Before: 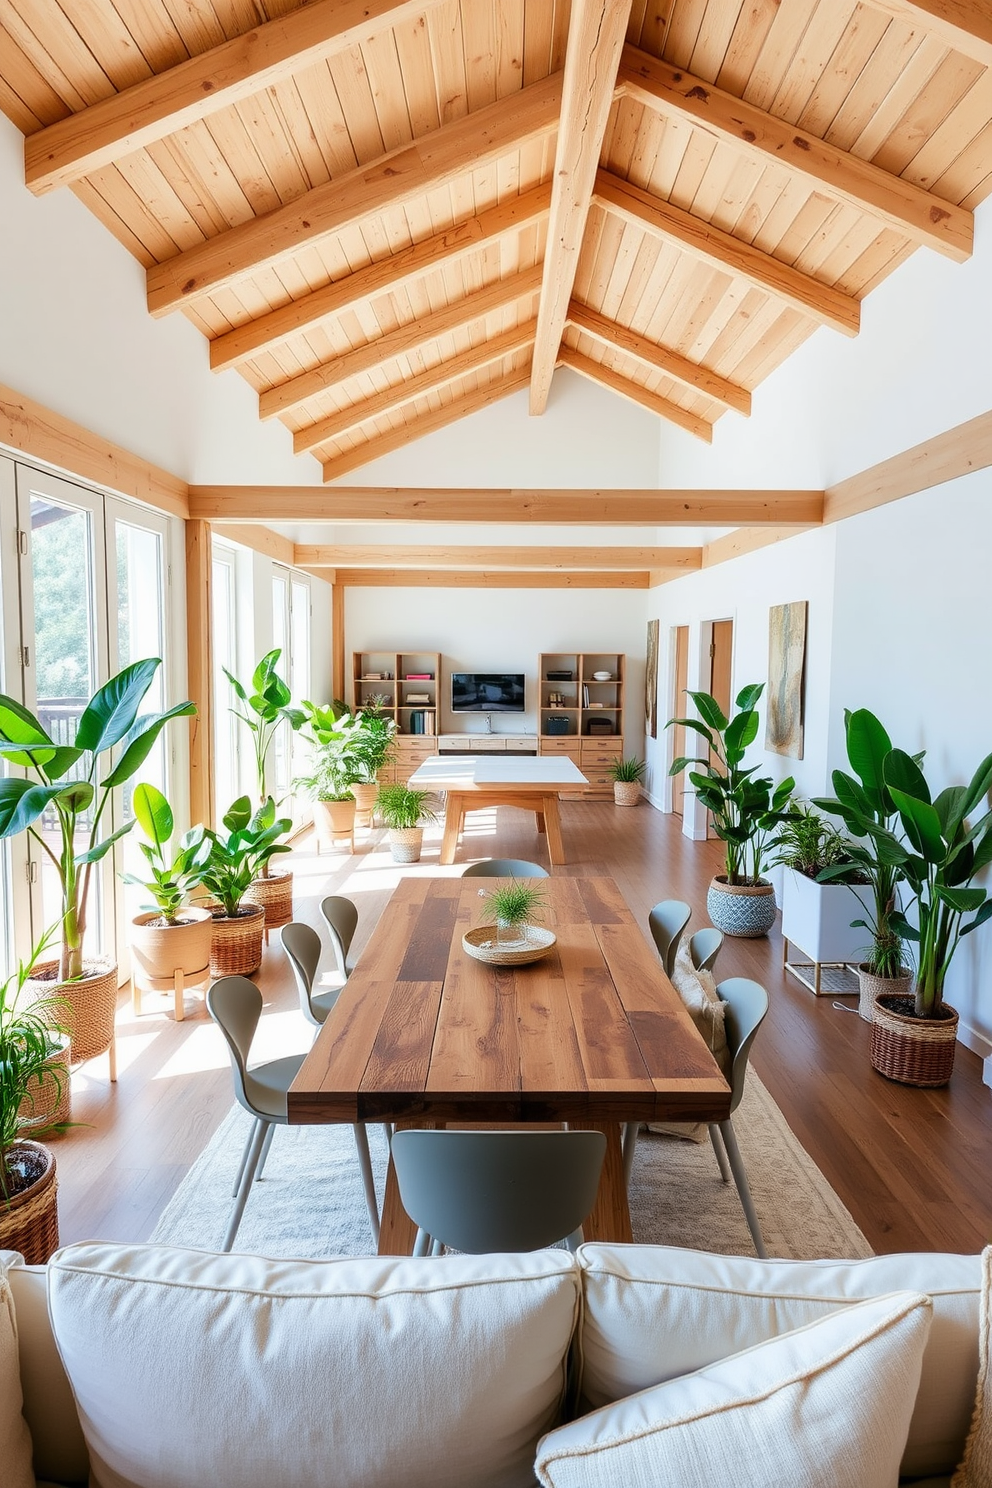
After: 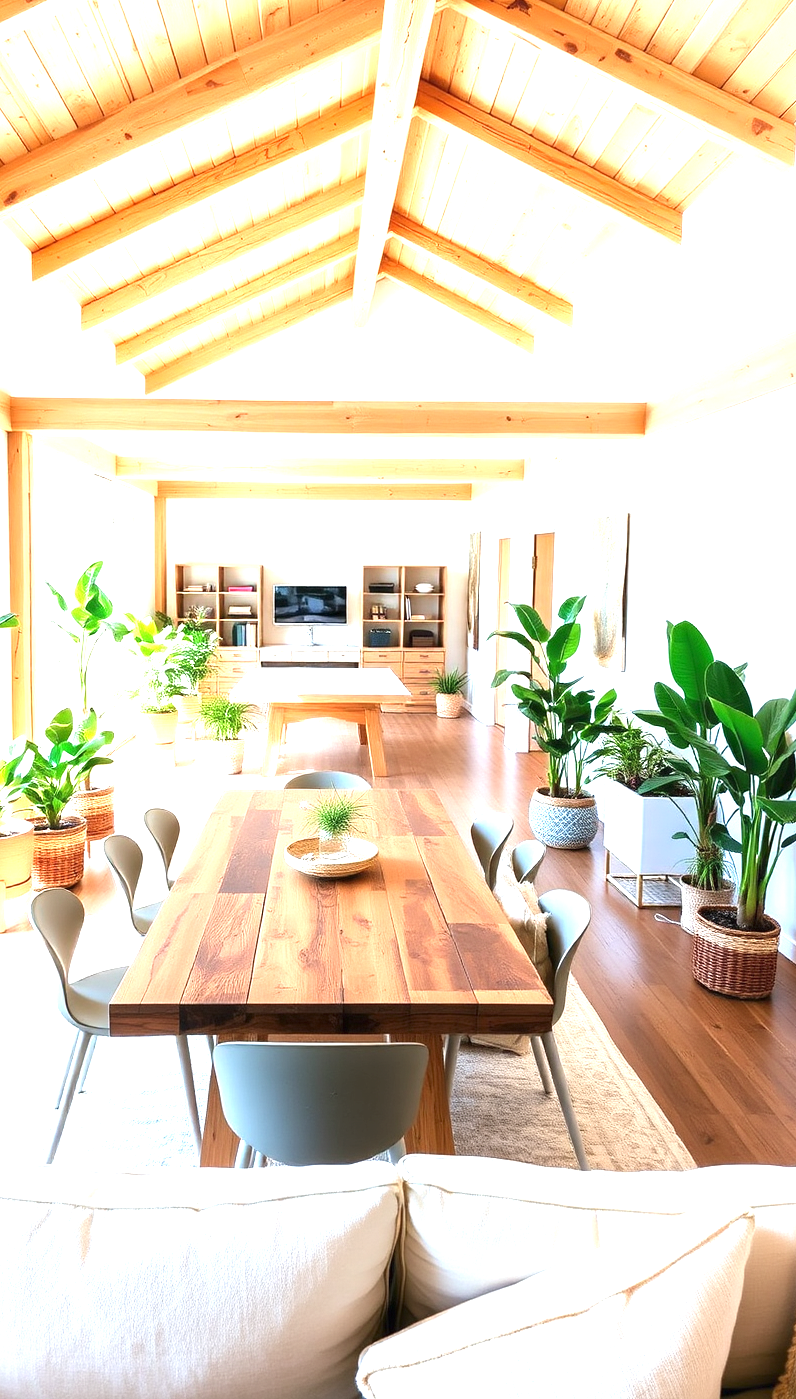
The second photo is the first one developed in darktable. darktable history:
exposure: black level correction 0, exposure 1.51 EV, compensate highlight preservation false
crop and rotate: left 17.997%, top 5.922%, right 1.683%
